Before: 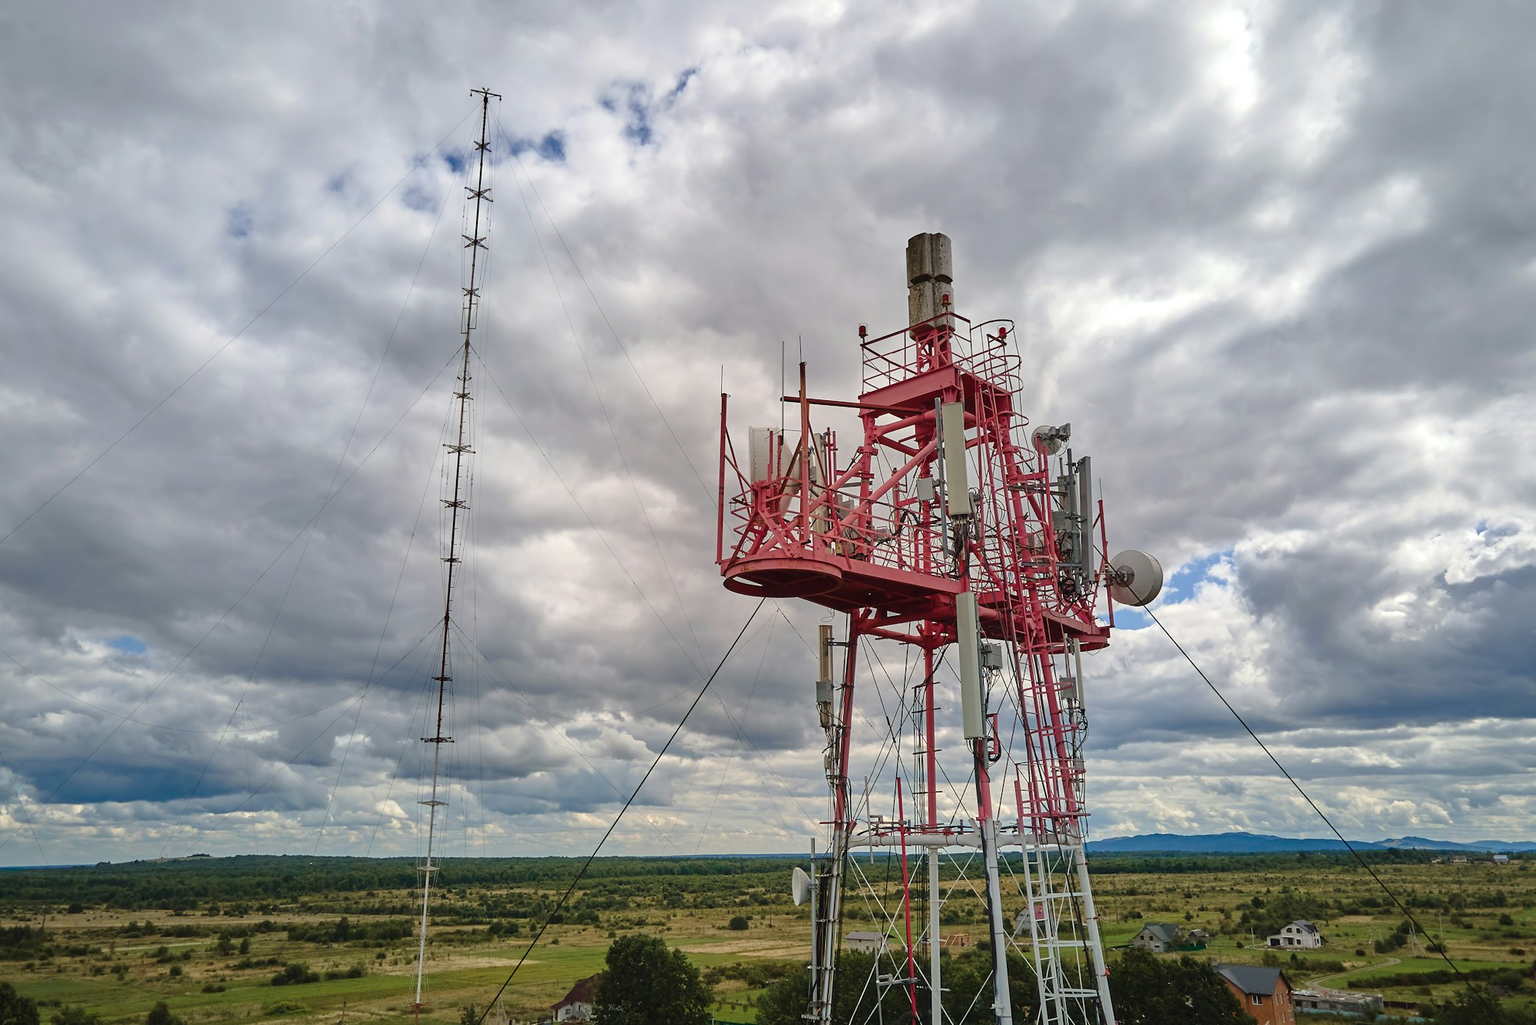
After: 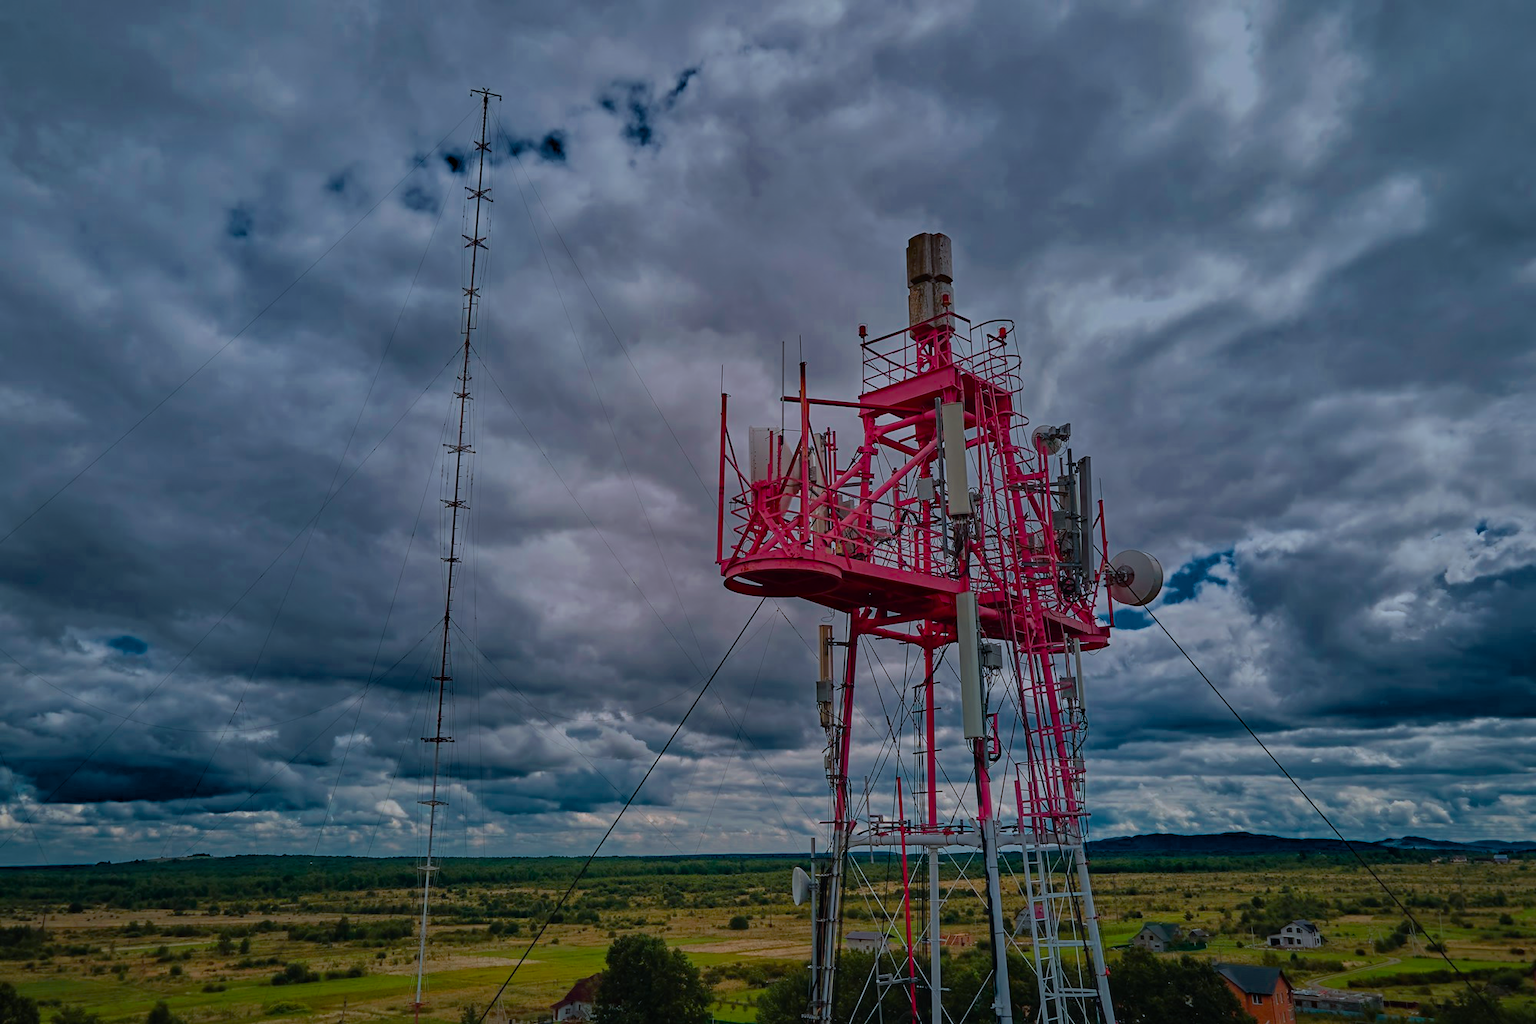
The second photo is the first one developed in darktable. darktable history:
color calibration: output R [1.422, -0.35, -0.252, 0], output G [-0.238, 1.259, -0.084, 0], output B [-0.081, -0.196, 1.58, 0], output brightness [0.49, 0.671, -0.57, 0], illuminant same as pipeline (D50), adaptation none (bypass), saturation algorithm version 1 (2020)
tone equalizer: -8 EV -2 EV, -7 EV -2 EV, -6 EV -2 EV, -5 EV -2 EV, -4 EV -2 EV, -3 EV -2 EV, -2 EV -2 EV, -1 EV -1.63 EV, +0 EV -2 EV
haze removal: compatibility mode true, adaptive false
